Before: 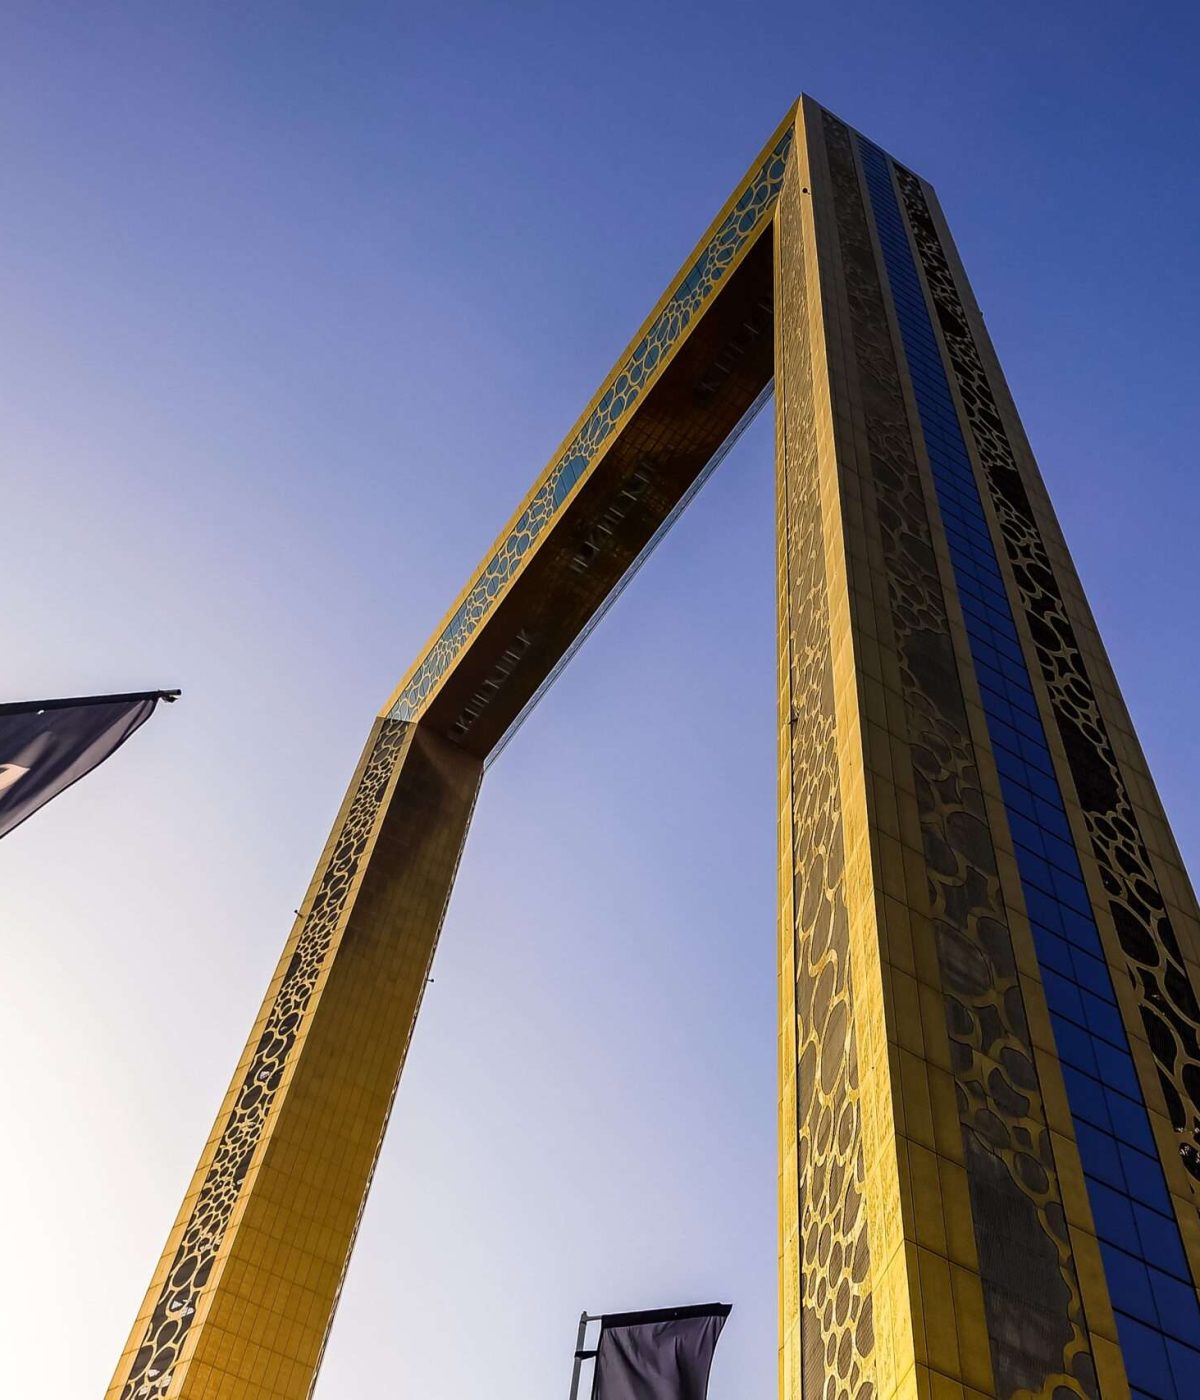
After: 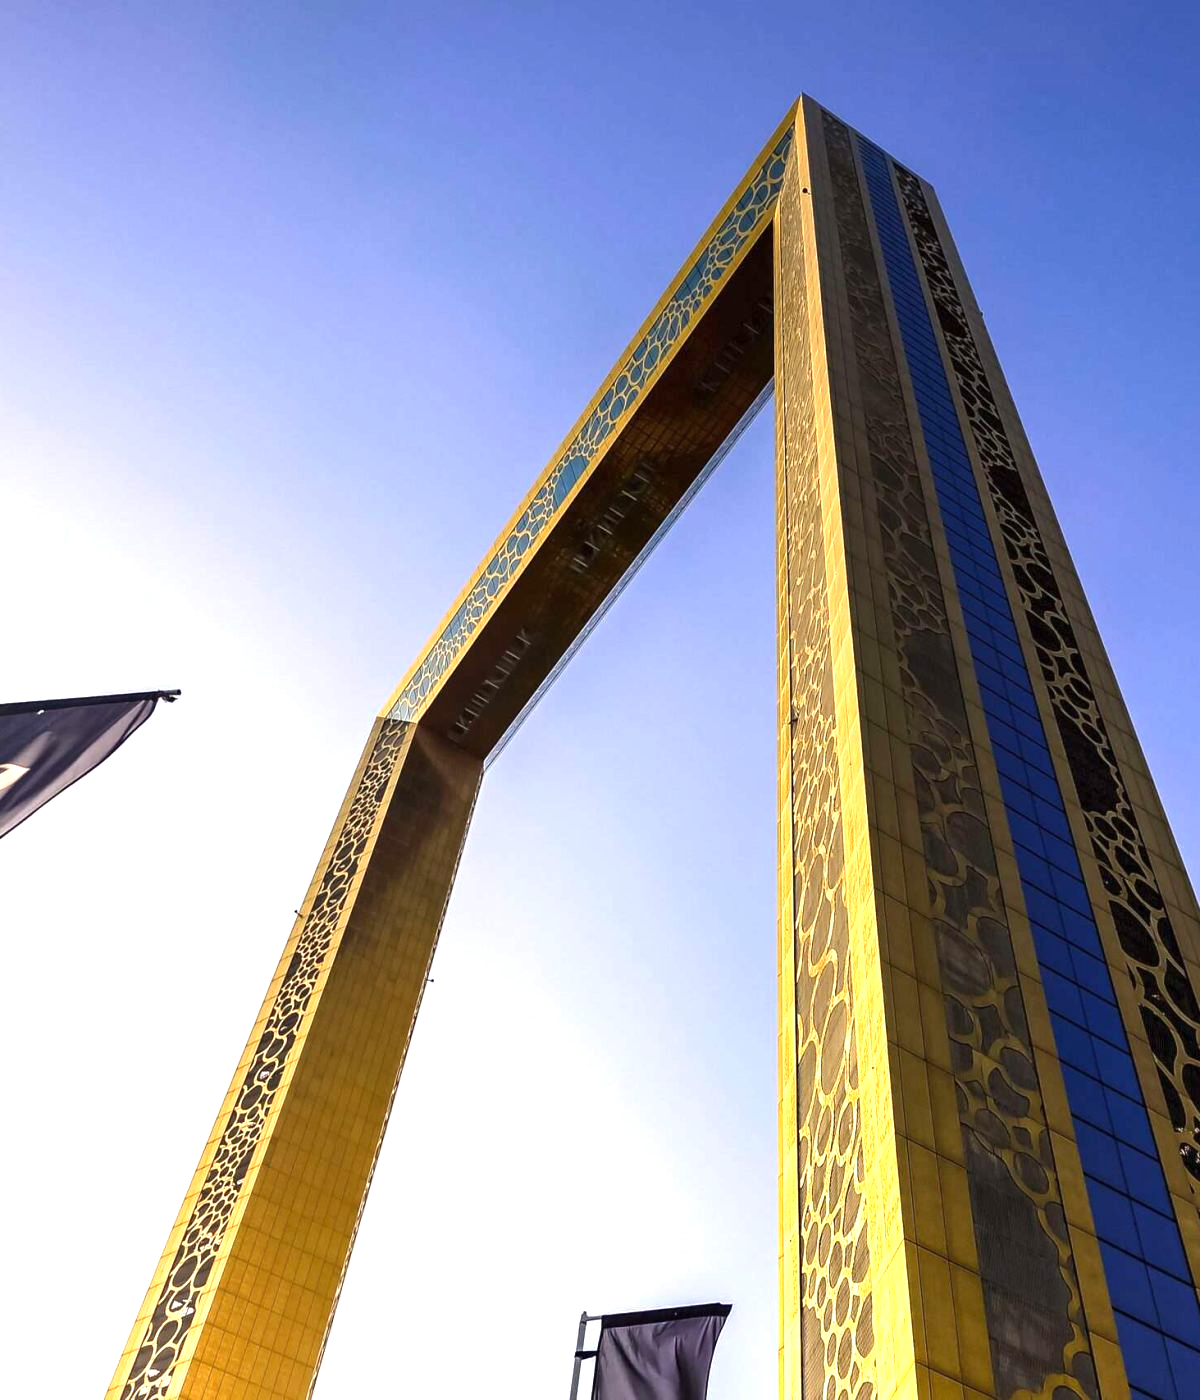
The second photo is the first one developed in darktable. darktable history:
exposure: exposure 0.919 EV, compensate exposure bias true, compensate highlight preservation false
